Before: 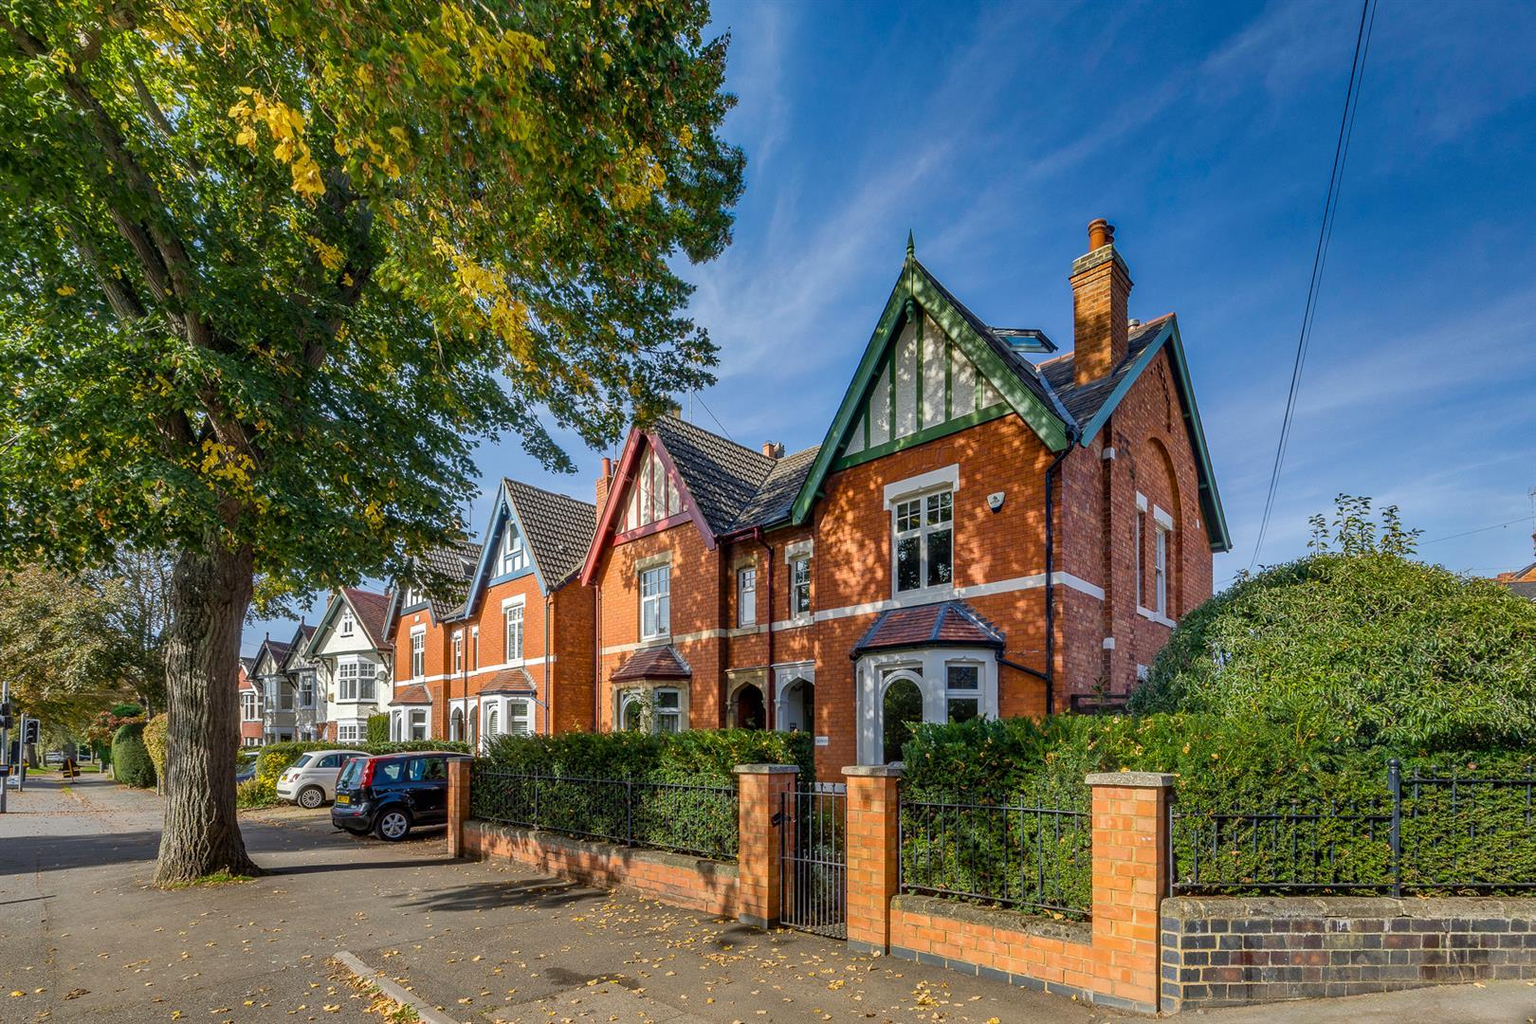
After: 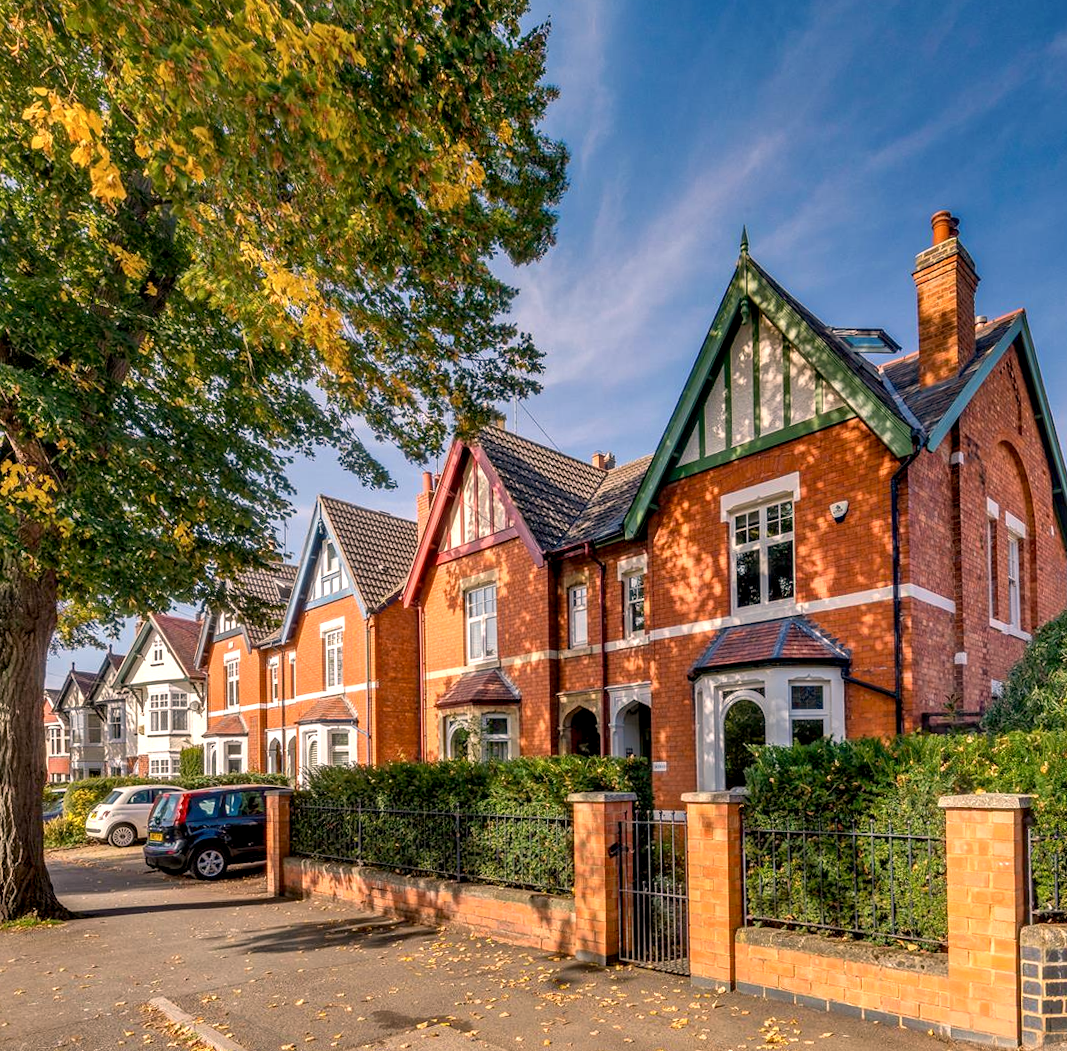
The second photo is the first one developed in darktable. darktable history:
exposure: black level correction 0.005, exposure 0.417 EV, compensate highlight preservation false
white balance: red 1.127, blue 0.943
rotate and perspective: rotation -1°, crop left 0.011, crop right 0.989, crop top 0.025, crop bottom 0.975
contrast brightness saturation: saturation -0.05
graduated density: density 0.38 EV, hardness 21%, rotation -6.11°, saturation 32%
crop and rotate: left 12.648%, right 20.685%
shadows and highlights: soften with gaussian
